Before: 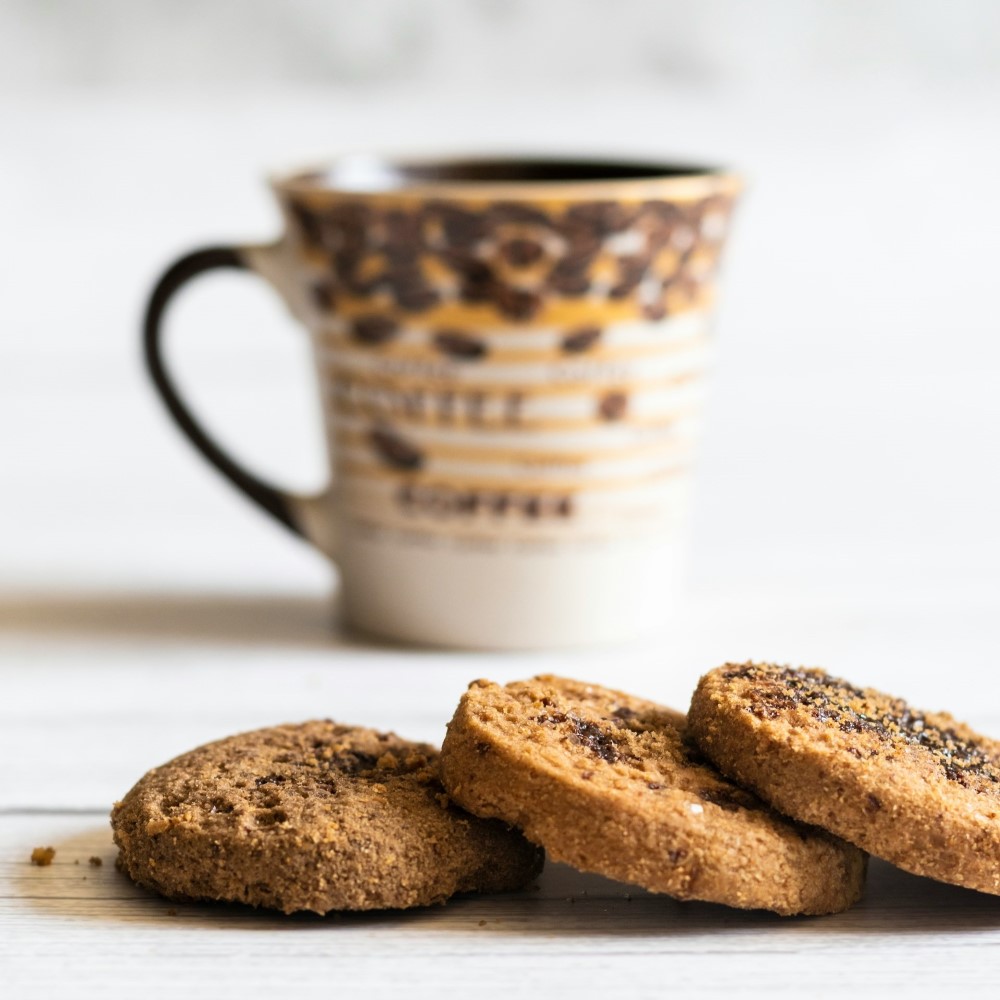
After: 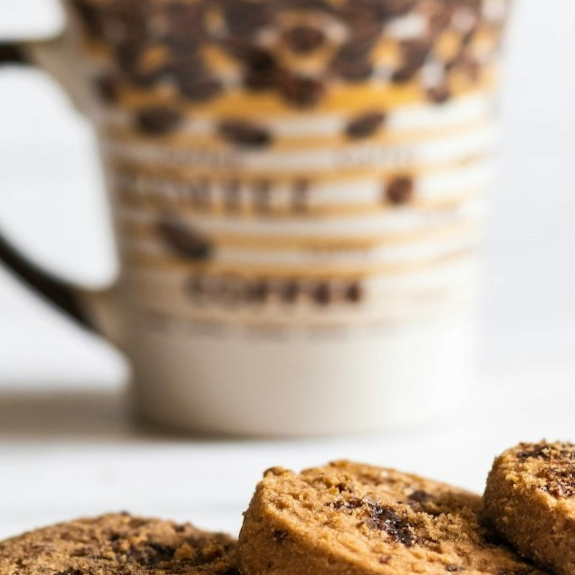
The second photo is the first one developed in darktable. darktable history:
rotate and perspective: rotation -1.77°, lens shift (horizontal) 0.004, automatic cropping off
crop and rotate: left 22.13%, top 22.054%, right 22.026%, bottom 22.102%
shadows and highlights: shadows 60, soften with gaussian
